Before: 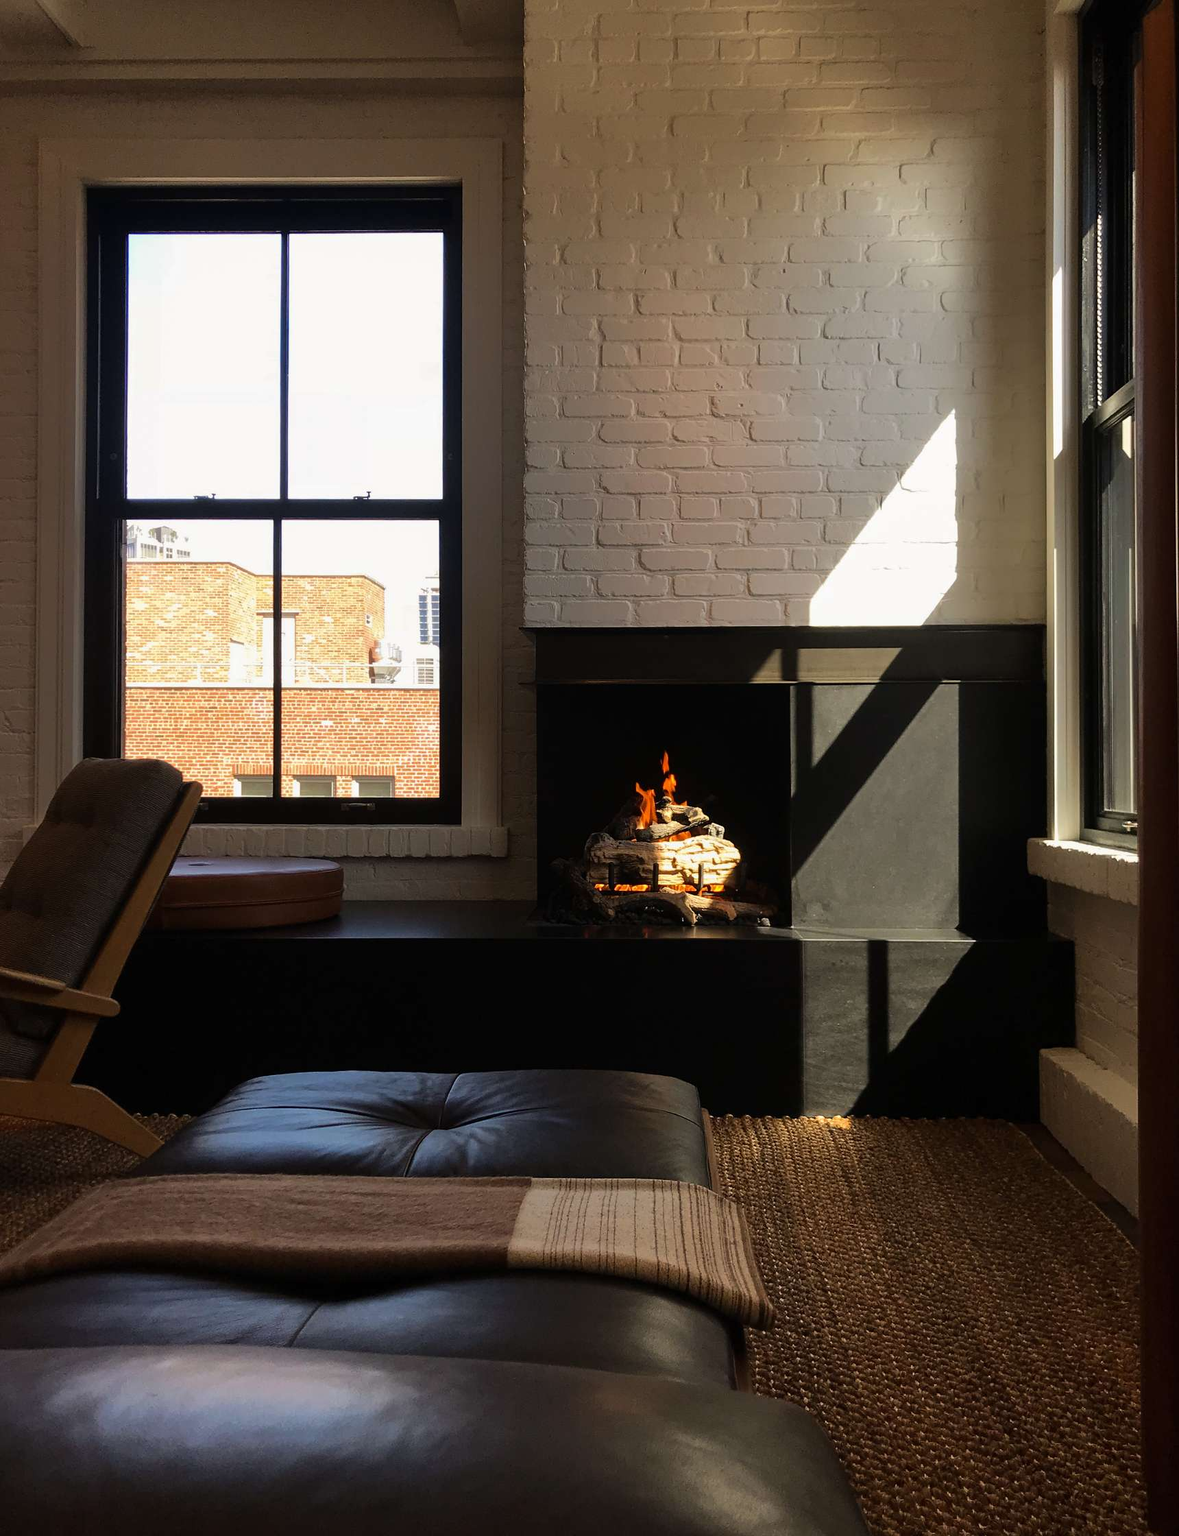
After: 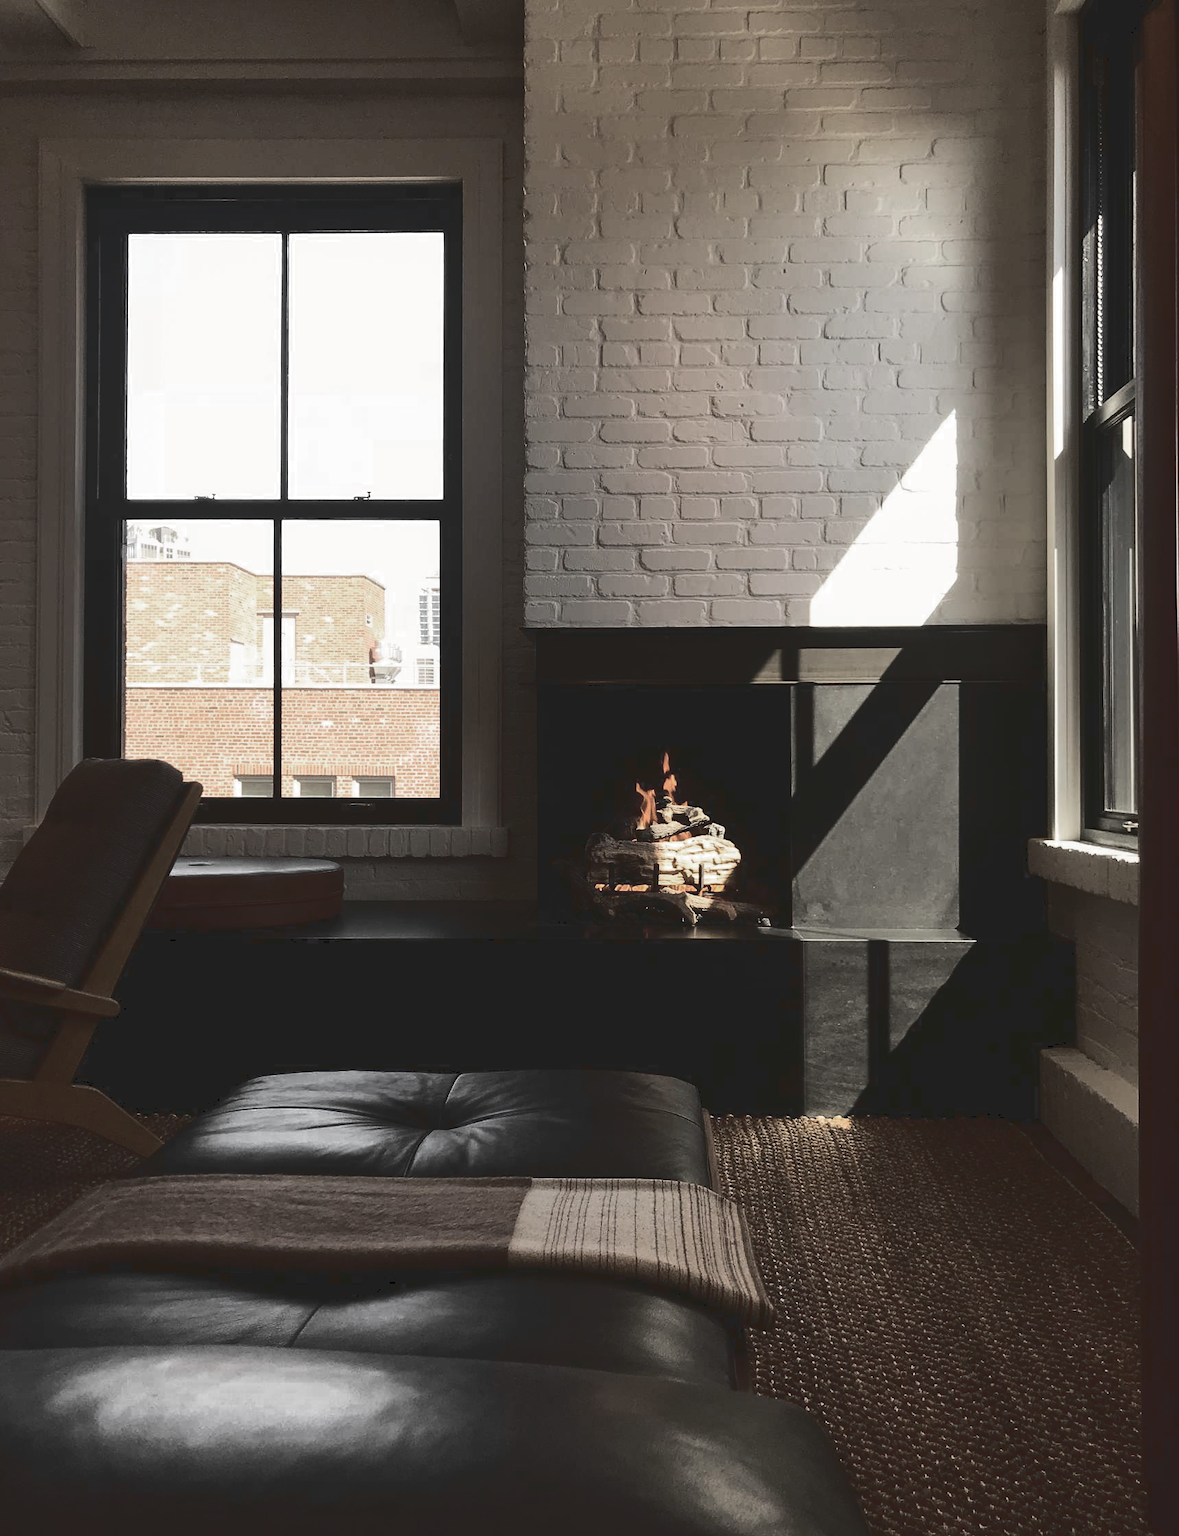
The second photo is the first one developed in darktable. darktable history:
tone curve: curves: ch0 [(0, 0) (0.003, 0.117) (0.011, 0.118) (0.025, 0.123) (0.044, 0.13) (0.069, 0.137) (0.1, 0.149) (0.136, 0.157) (0.177, 0.184) (0.224, 0.217) (0.277, 0.257) (0.335, 0.324) (0.399, 0.406) (0.468, 0.511) (0.543, 0.609) (0.623, 0.712) (0.709, 0.8) (0.801, 0.877) (0.898, 0.938) (1, 1)], color space Lab, linked channels, preserve colors none
color zones: curves: ch0 [(0, 0.613) (0.01, 0.613) (0.245, 0.448) (0.498, 0.529) (0.642, 0.665) (0.879, 0.777) (0.99, 0.613)]; ch1 [(0, 0.035) (0.121, 0.189) (0.259, 0.197) (0.415, 0.061) (0.589, 0.022) (0.732, 0.022) (0.857, 0.026) (0.991, 0.053)]
